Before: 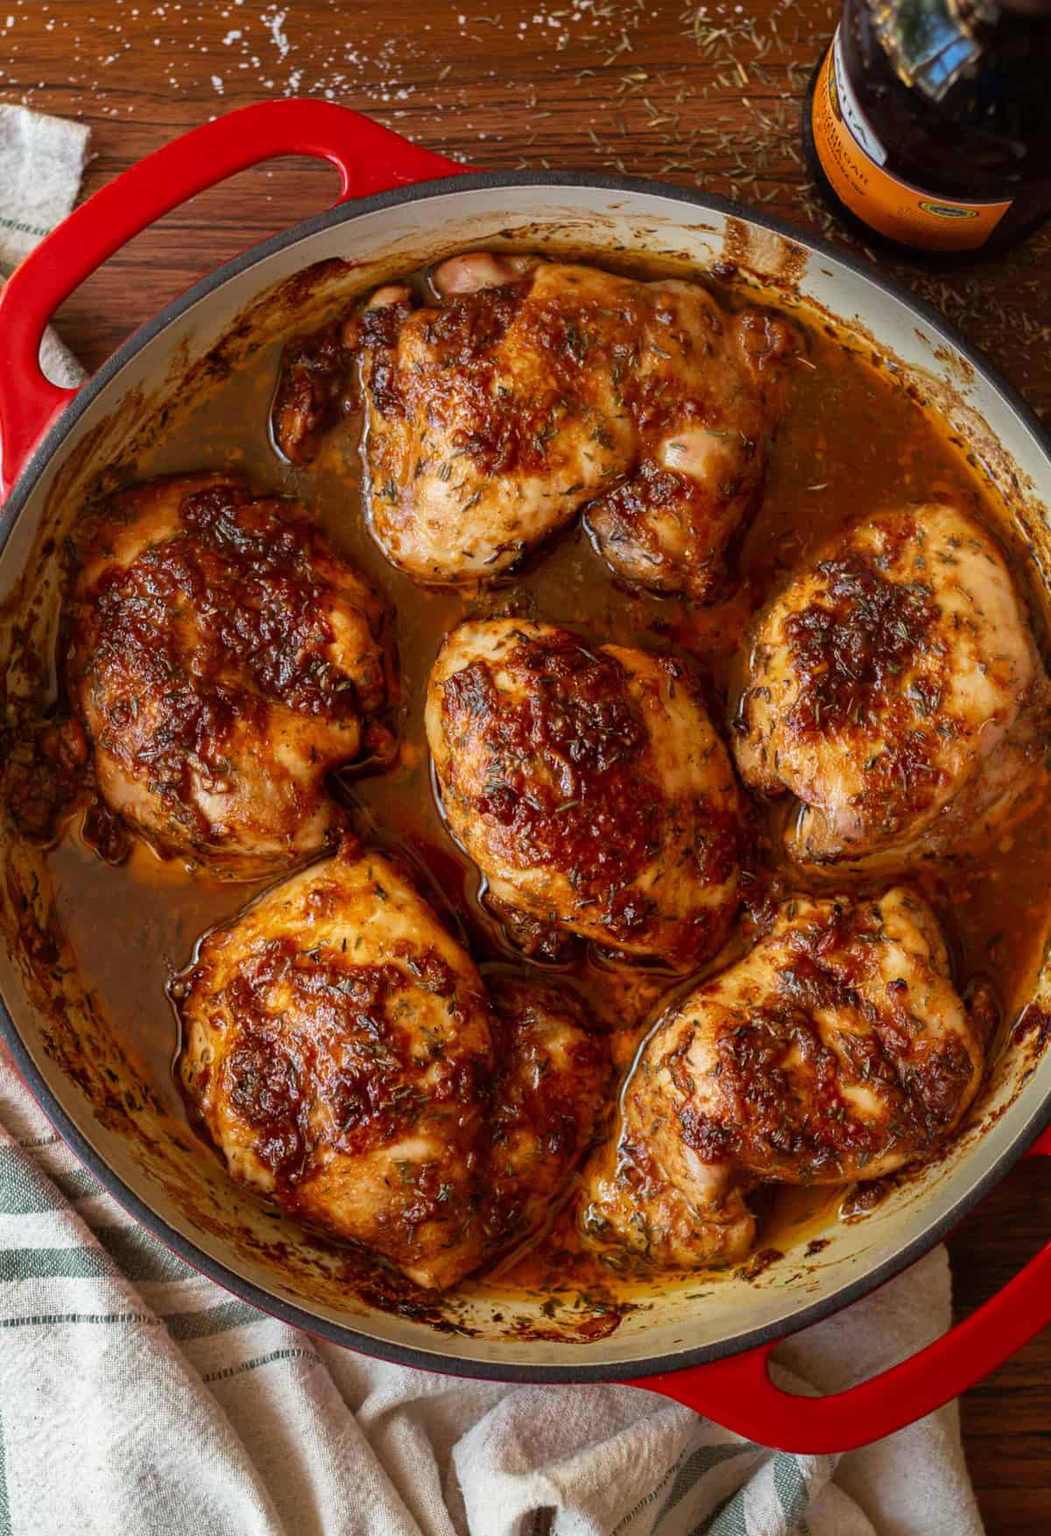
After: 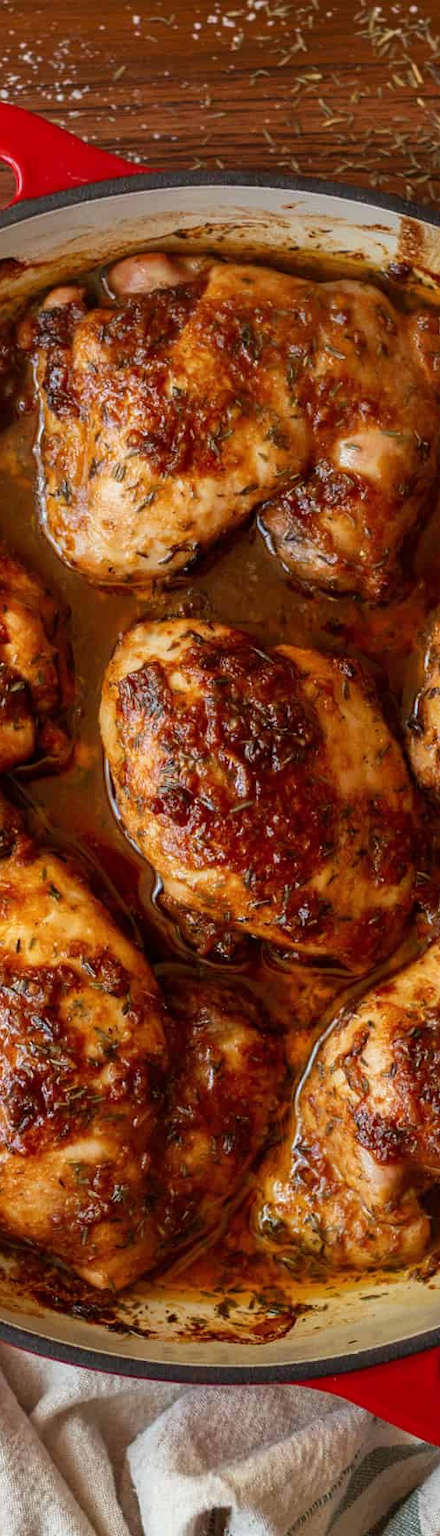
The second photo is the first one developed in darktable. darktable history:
color zones: curves: ch1 [(0, 0.469) (0.072, 0.457) (0.243, 0.494) (0.429, 0.5) (0.571, 0.5) (0.714, 0.5) (0.857, 0.5) (1, 0.469)]; ch2 [(0, 0.499) (0.143, 0.467) (0.242, 0.436) (0.429, 0.493) (0.571, 0.5) (0.714, 0.5) (0.857, 0.5) (1, 0.499)], mix -91.56%
crop: left 31.062%, right 26.959%
